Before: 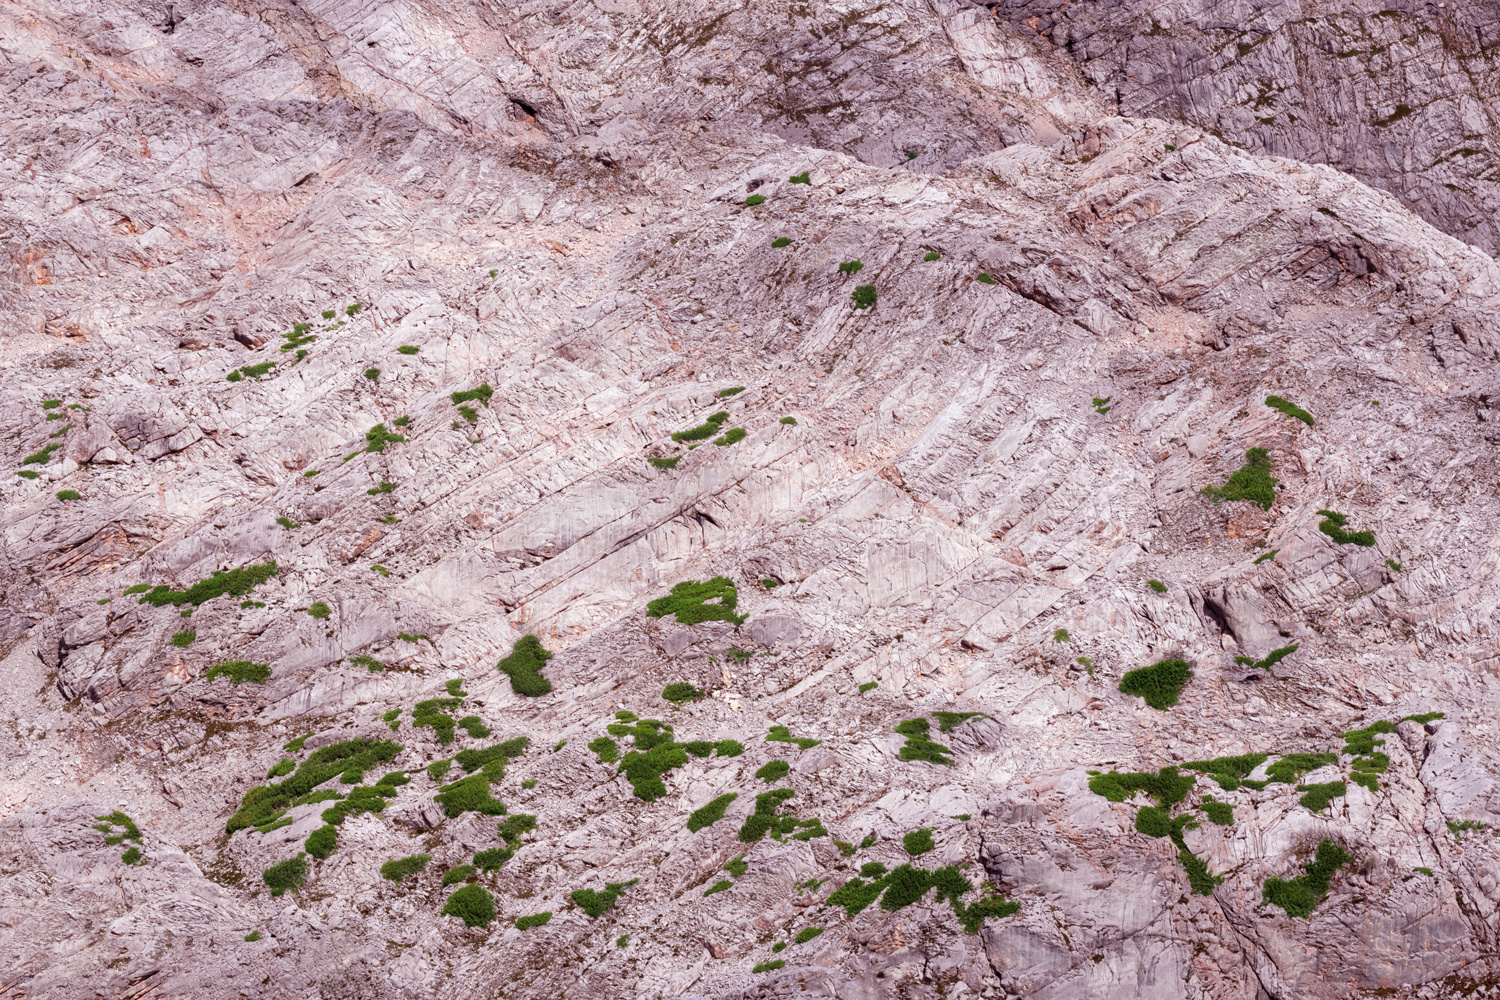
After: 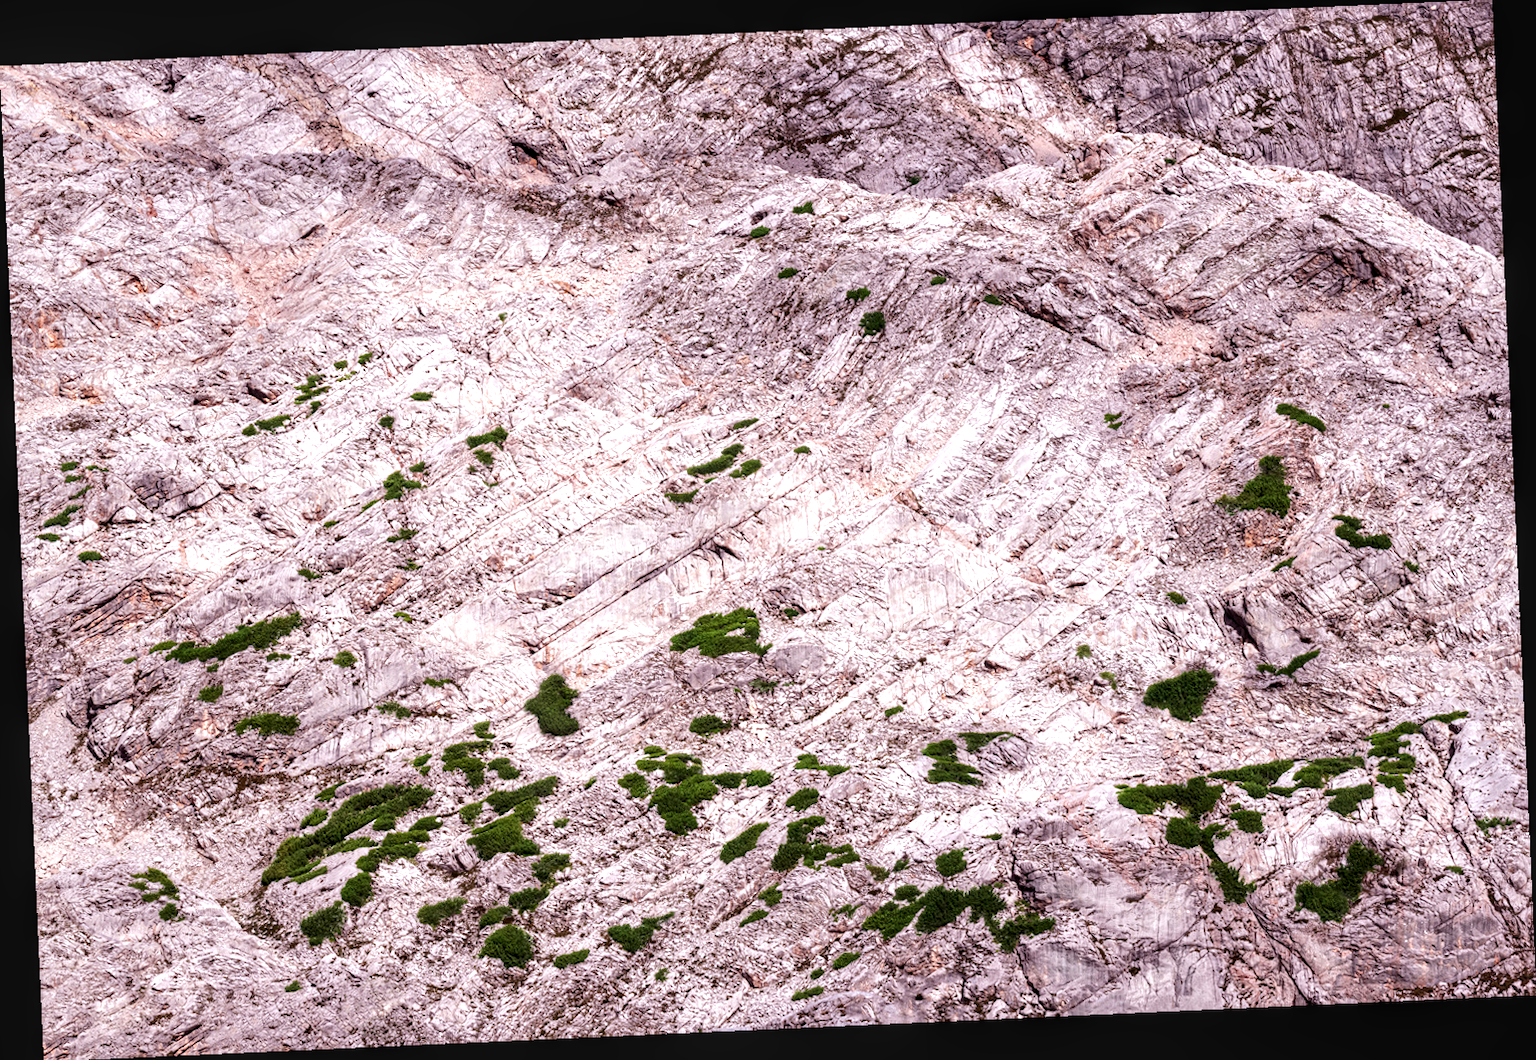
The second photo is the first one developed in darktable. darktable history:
local contrast: on, module defaults
tone equalizer: -8 EV -0.75 EV, -7 EV -0.7 EV, -6 EV -0.6 EV, -5 EV -0.4 EV, -3 EV 0.4 EV, -2 EV 0.6 EV, -1 EV 0.7 EV, +0 EV 0.75 EV, edges refinement/feathering 500, mask exposure compensation -1.57 EV, preserve details no
rotate and perspective: rotation -2.56°, automatic cropping off
